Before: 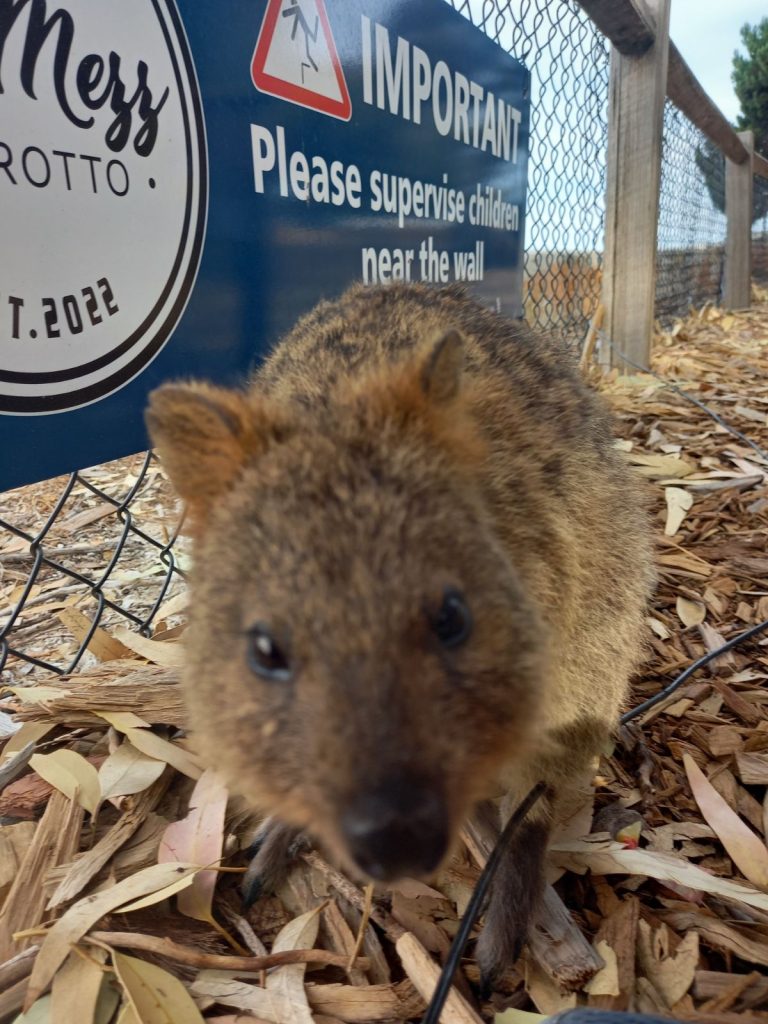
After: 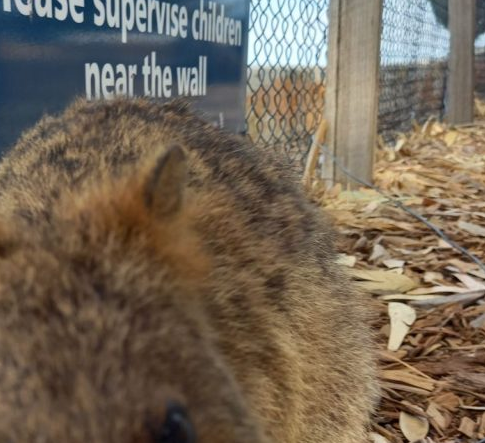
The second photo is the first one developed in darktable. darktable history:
crop: left 36.09%, top 18.088%, right 0.708%, bottom 38.566%
